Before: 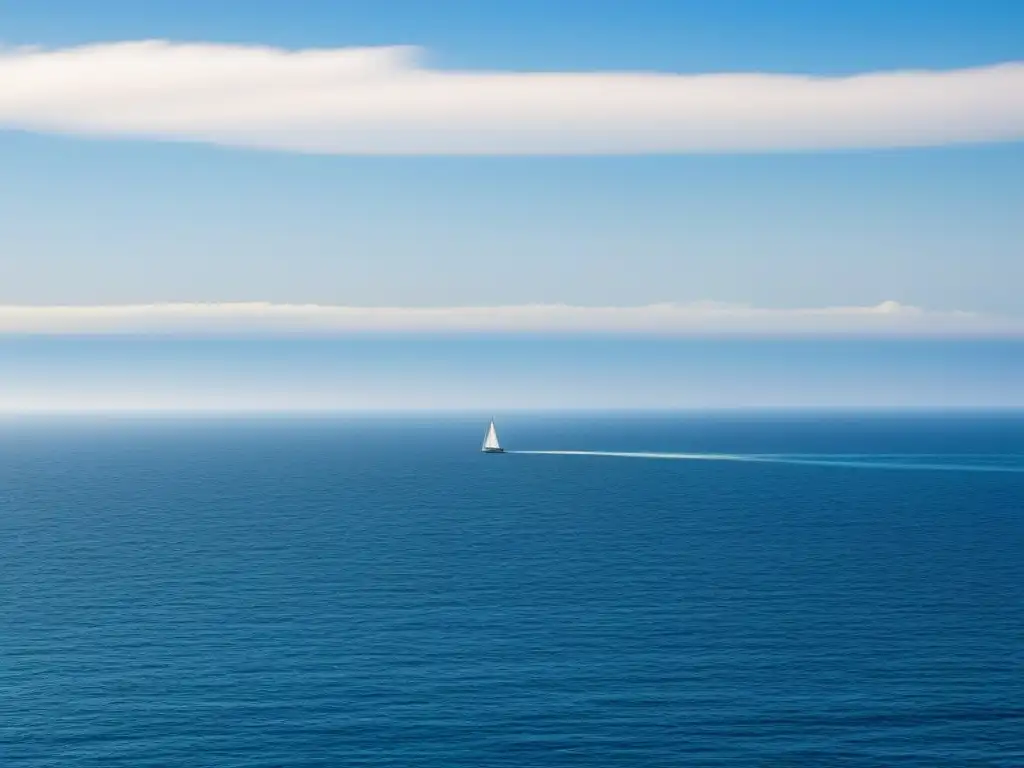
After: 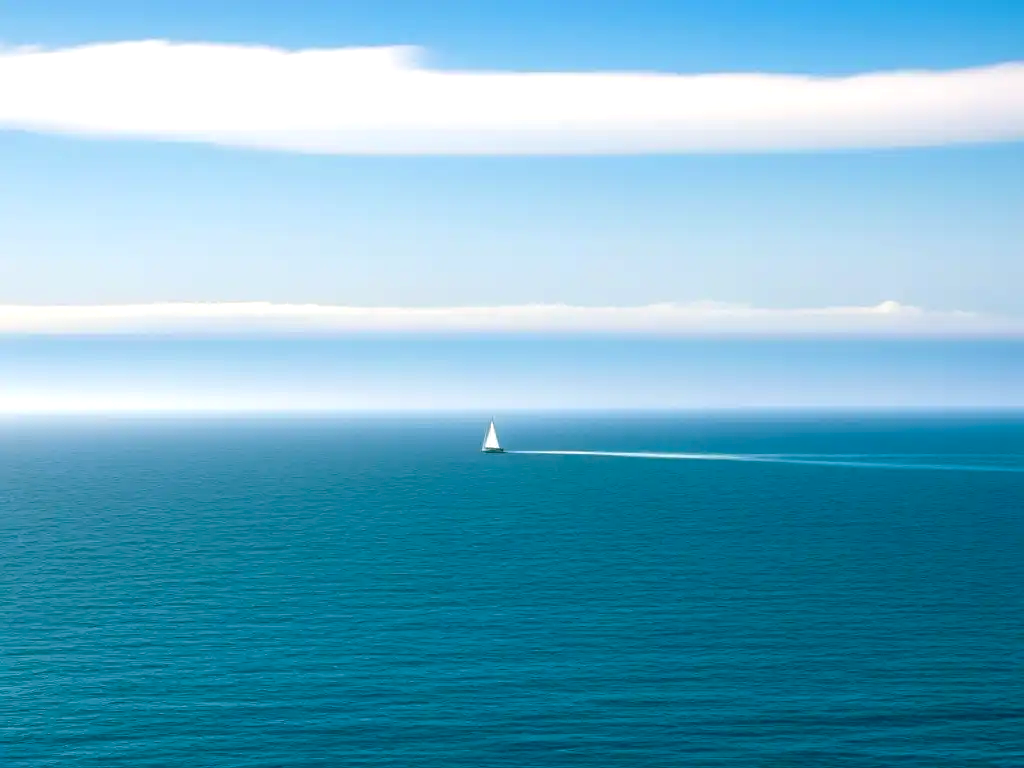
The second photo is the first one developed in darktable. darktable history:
color balance rgb: shadows lift › chroma 11.991%, shadows lift › hue 133.29°, power › chroma 0.301%, power › hue 22.2°, global offset › hue 171.42°, perceptual saturation grading › global saturation 0.173%, perceptual brilliance grading › global brilliance 12.386%, global vibrance 0.521%
